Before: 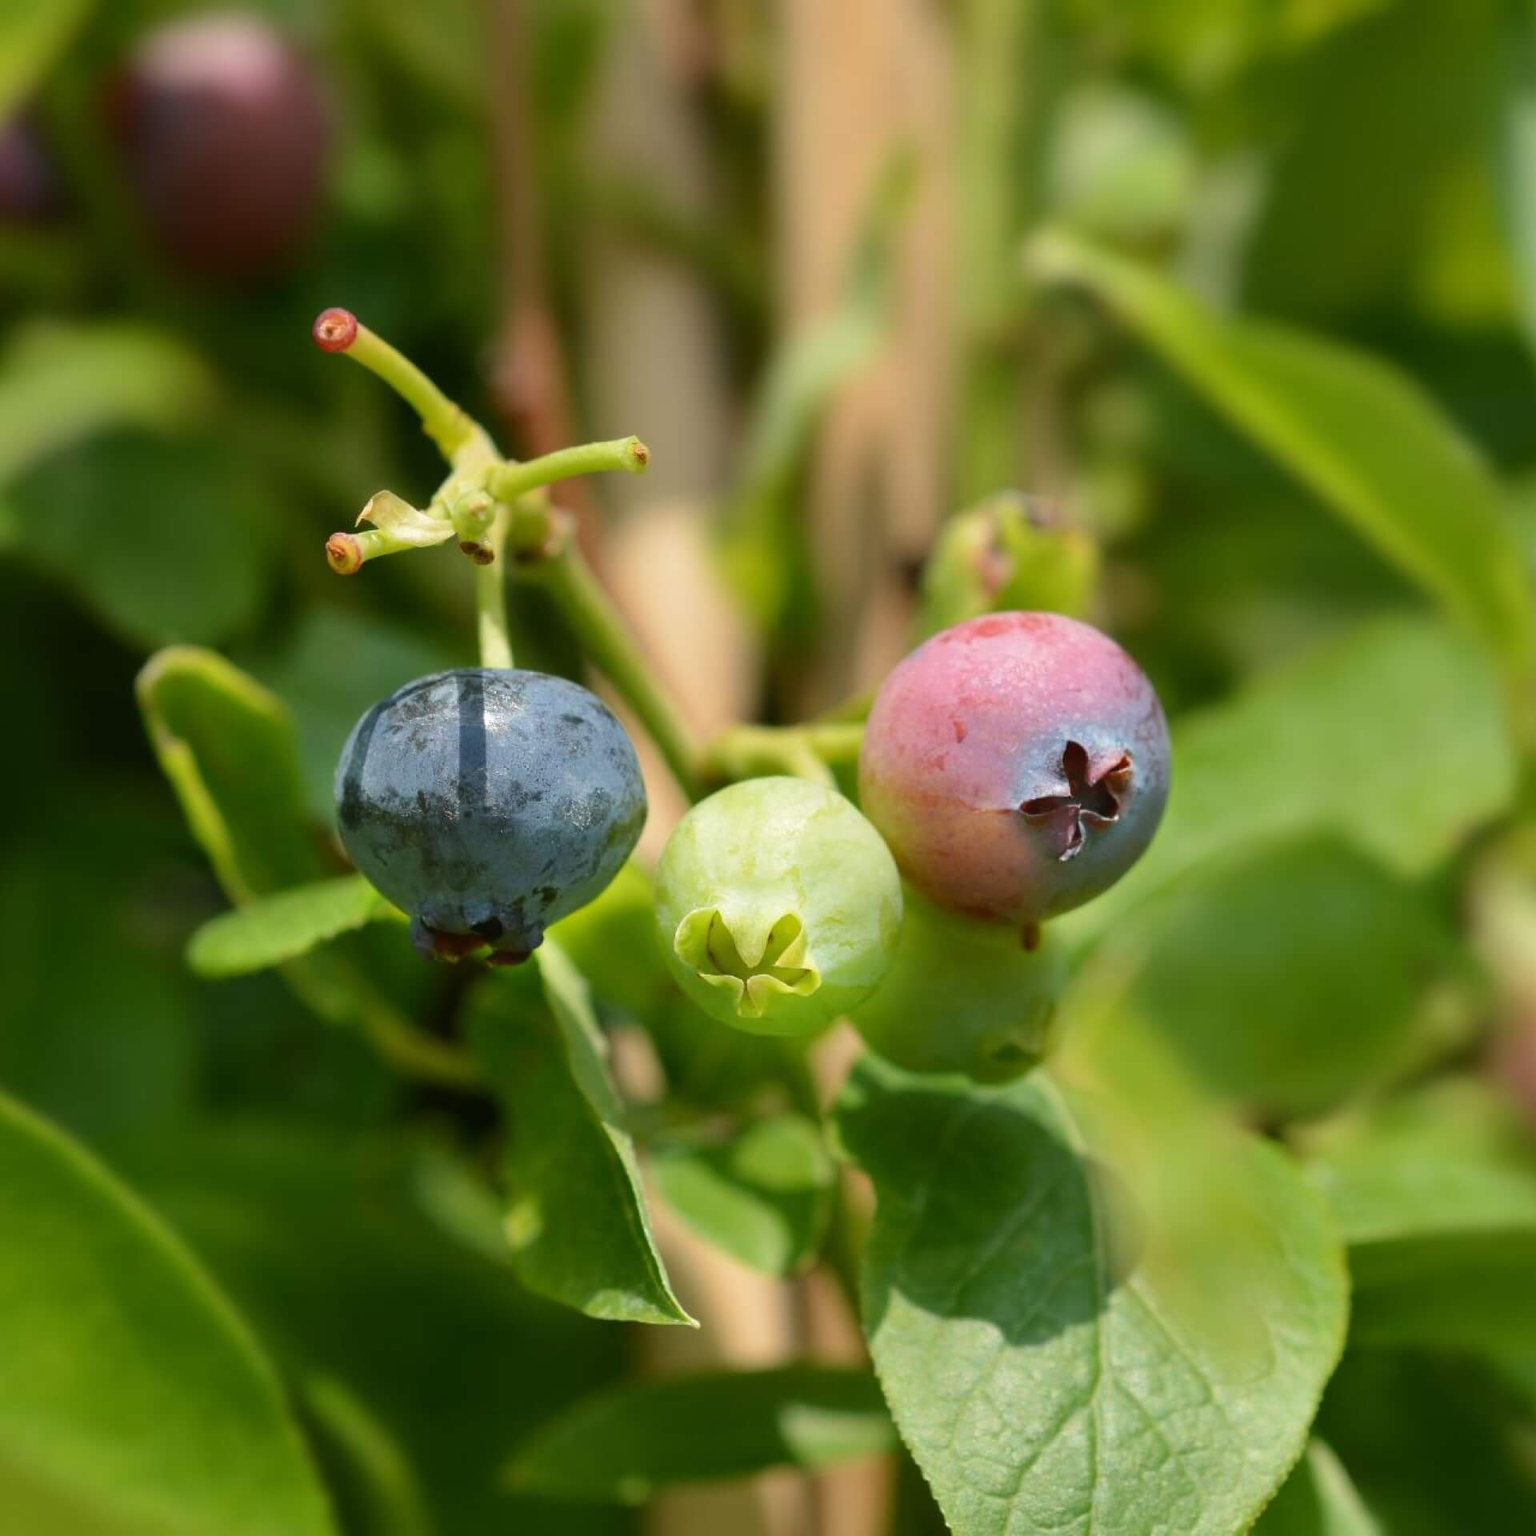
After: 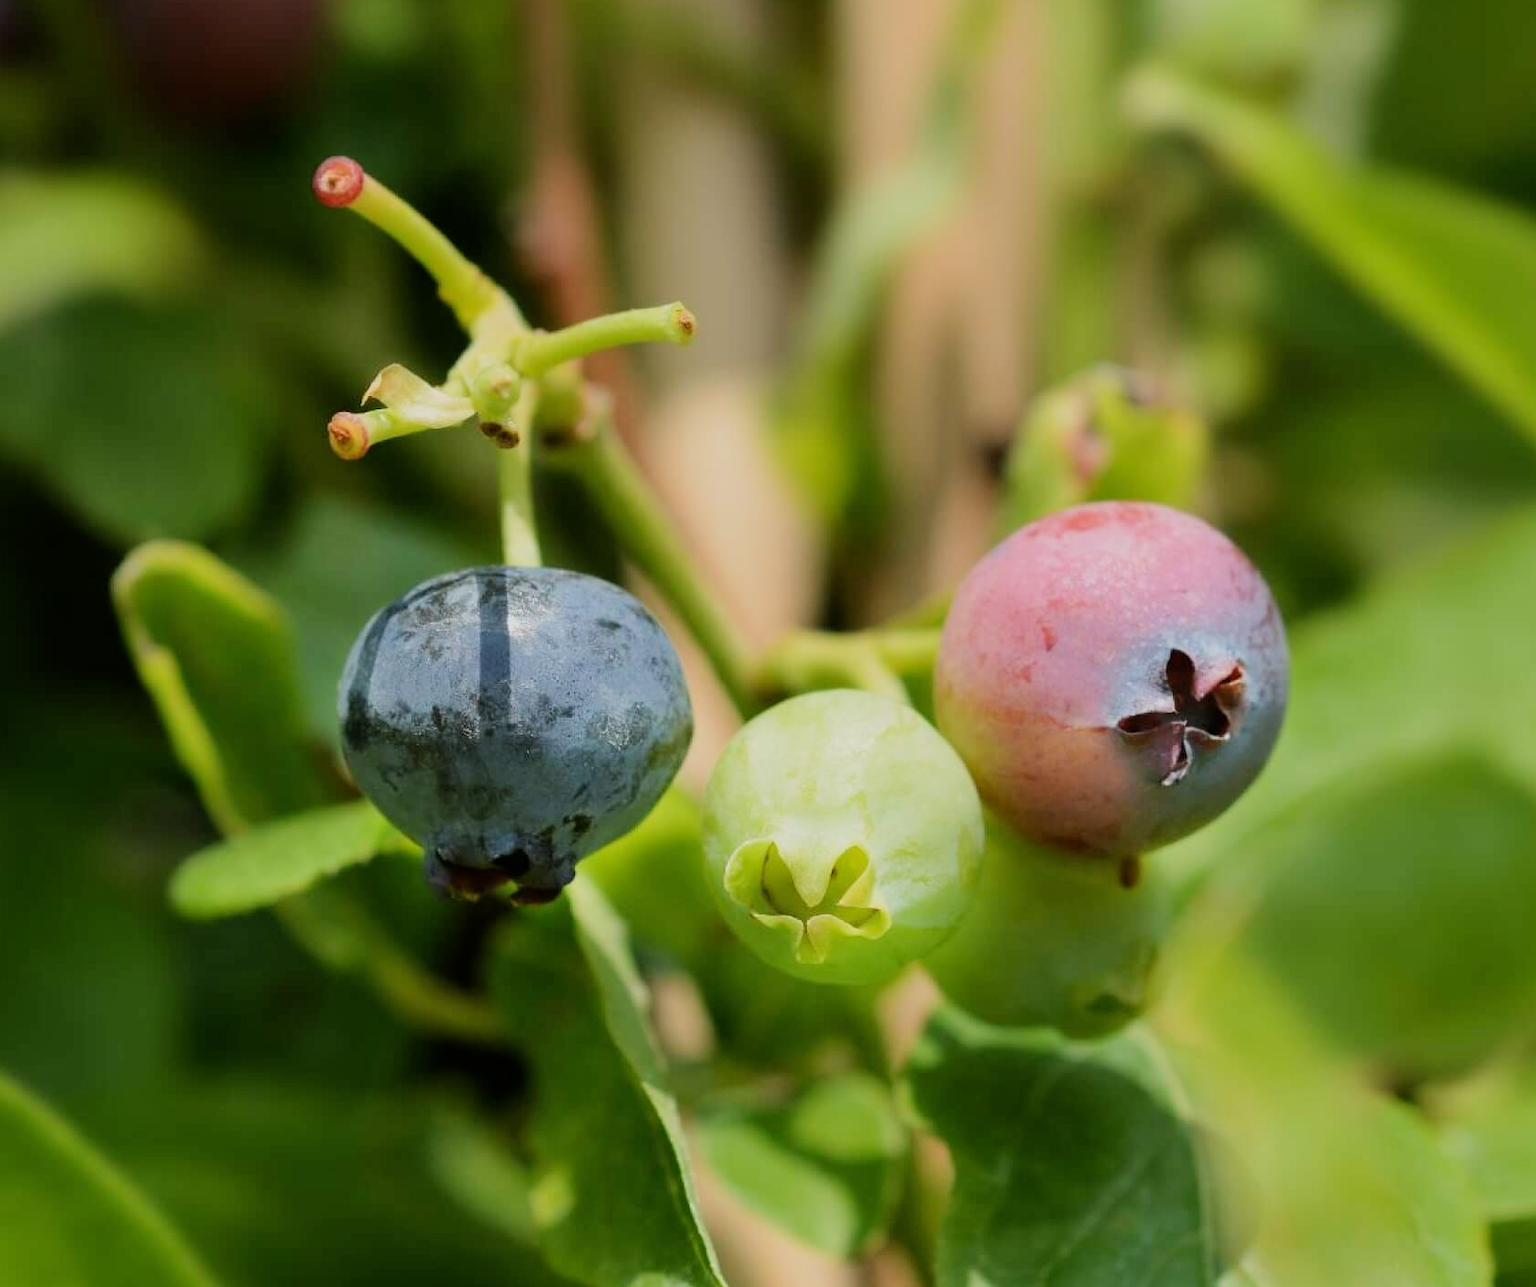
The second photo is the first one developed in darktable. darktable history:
exposure: exposure 0.205 EV, compensate highlight preservation false
crop and rotate: left 2.476%, top 11.126%, right 9.569%, bottom 15.138%
filmic rgb: black relative exposure -7.65 EV, white relative exposure 4.56 EV, hardness 3.61, contrast 1.054
